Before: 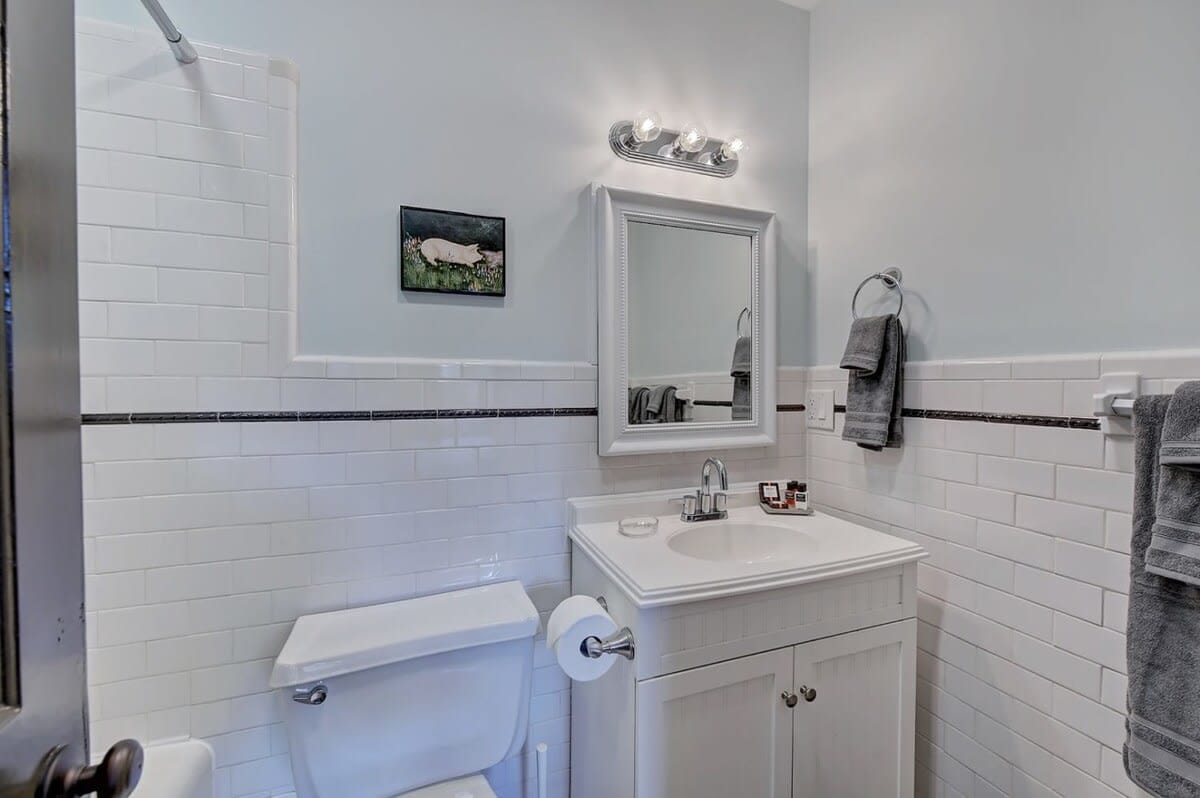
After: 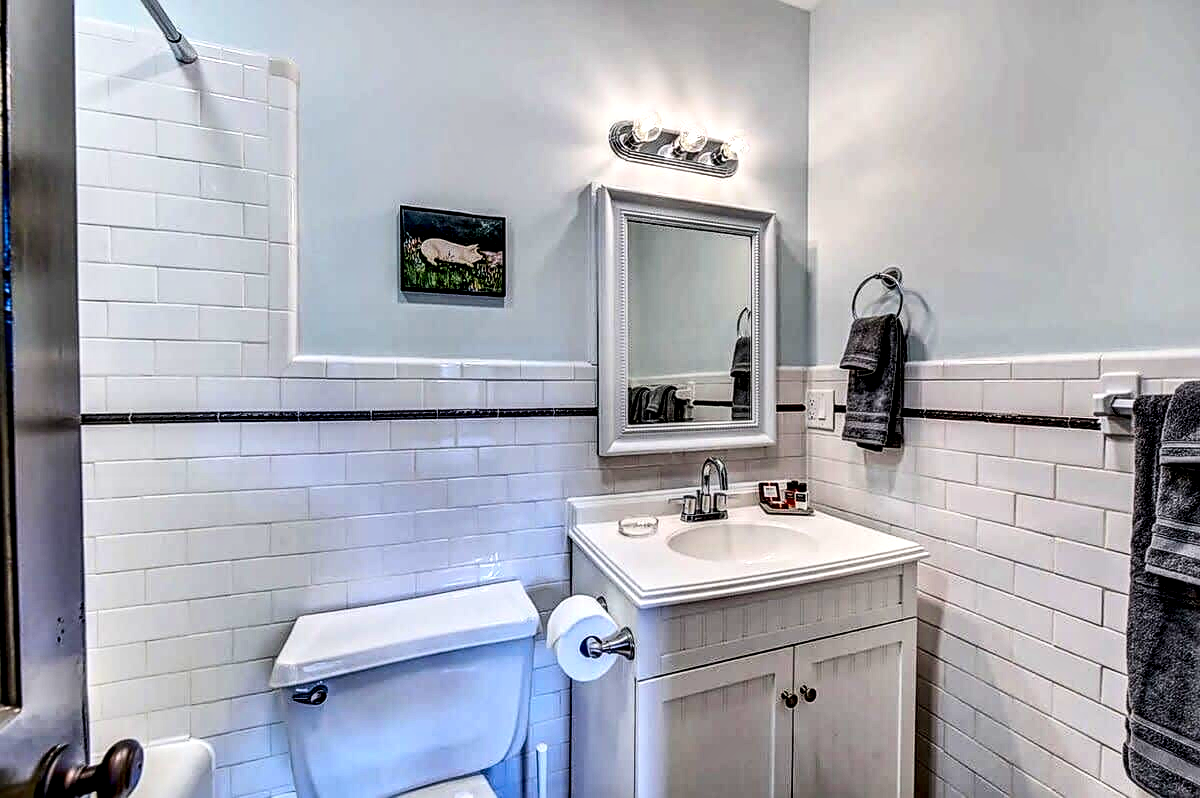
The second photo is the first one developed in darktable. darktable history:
contrast equalizer: octaves 7, y [[0.535, 0.543, 0.548, 0.548, 0.542, 0.532], [0.5 ×6], [0.5 ×6], [0 ×6], [0 ×6]]
sharpen: on, module defaults
local contrast: highlights 17%, detail 185%
contrast brightness saturation: contrast 0.257, brightness 0.023, saturation 0.861
